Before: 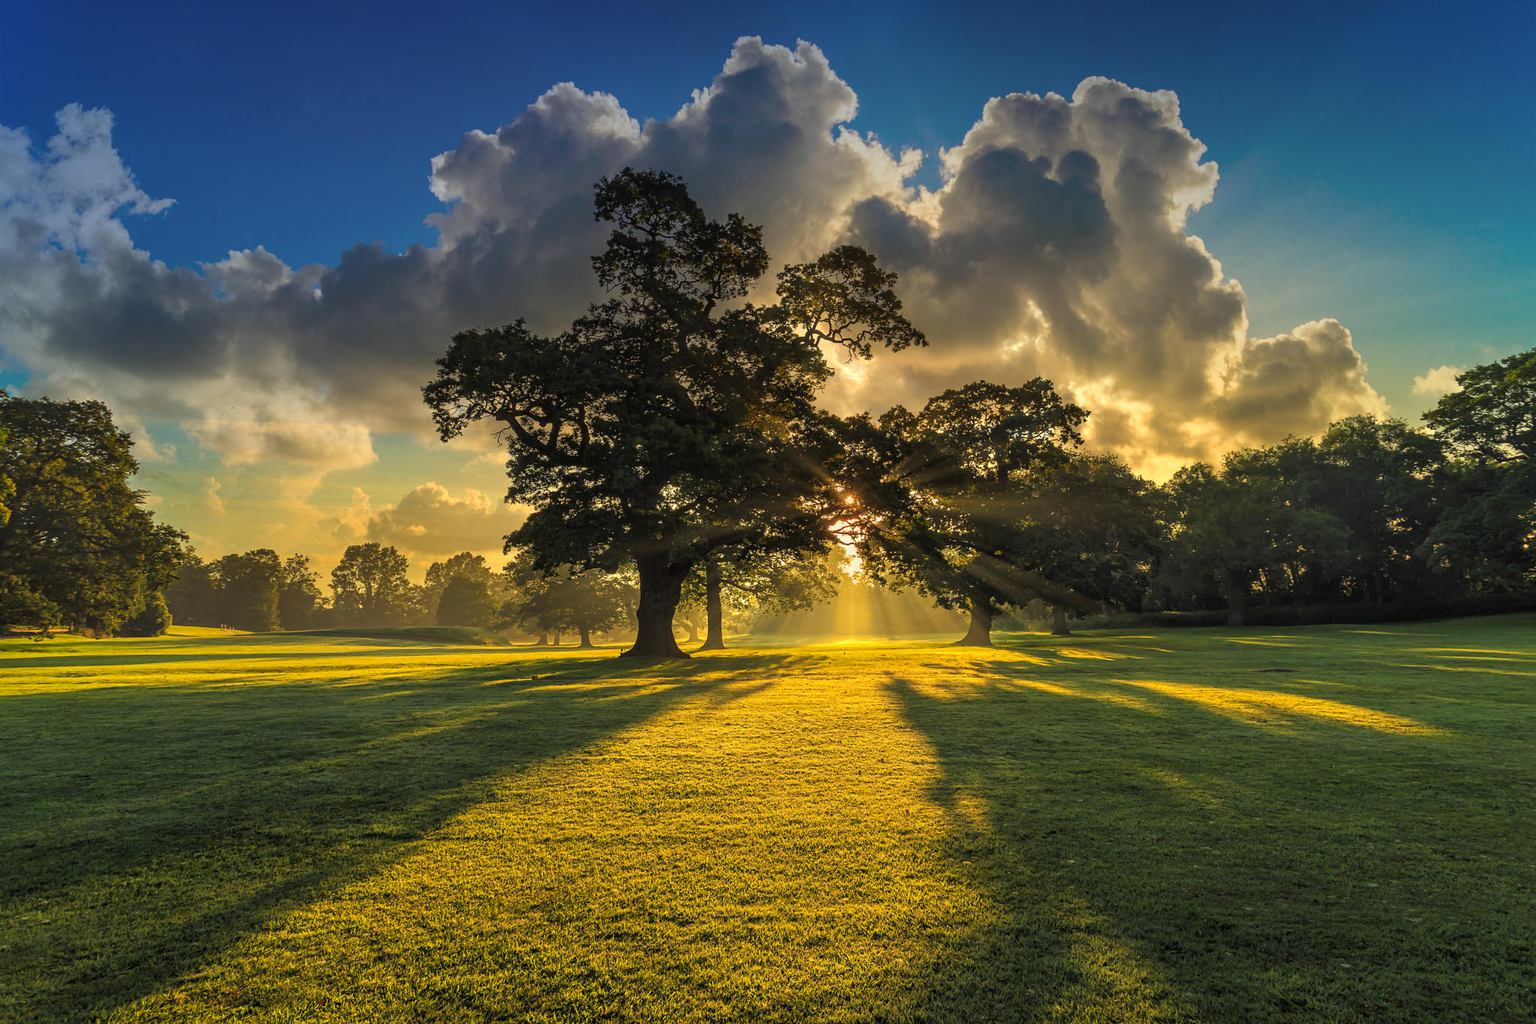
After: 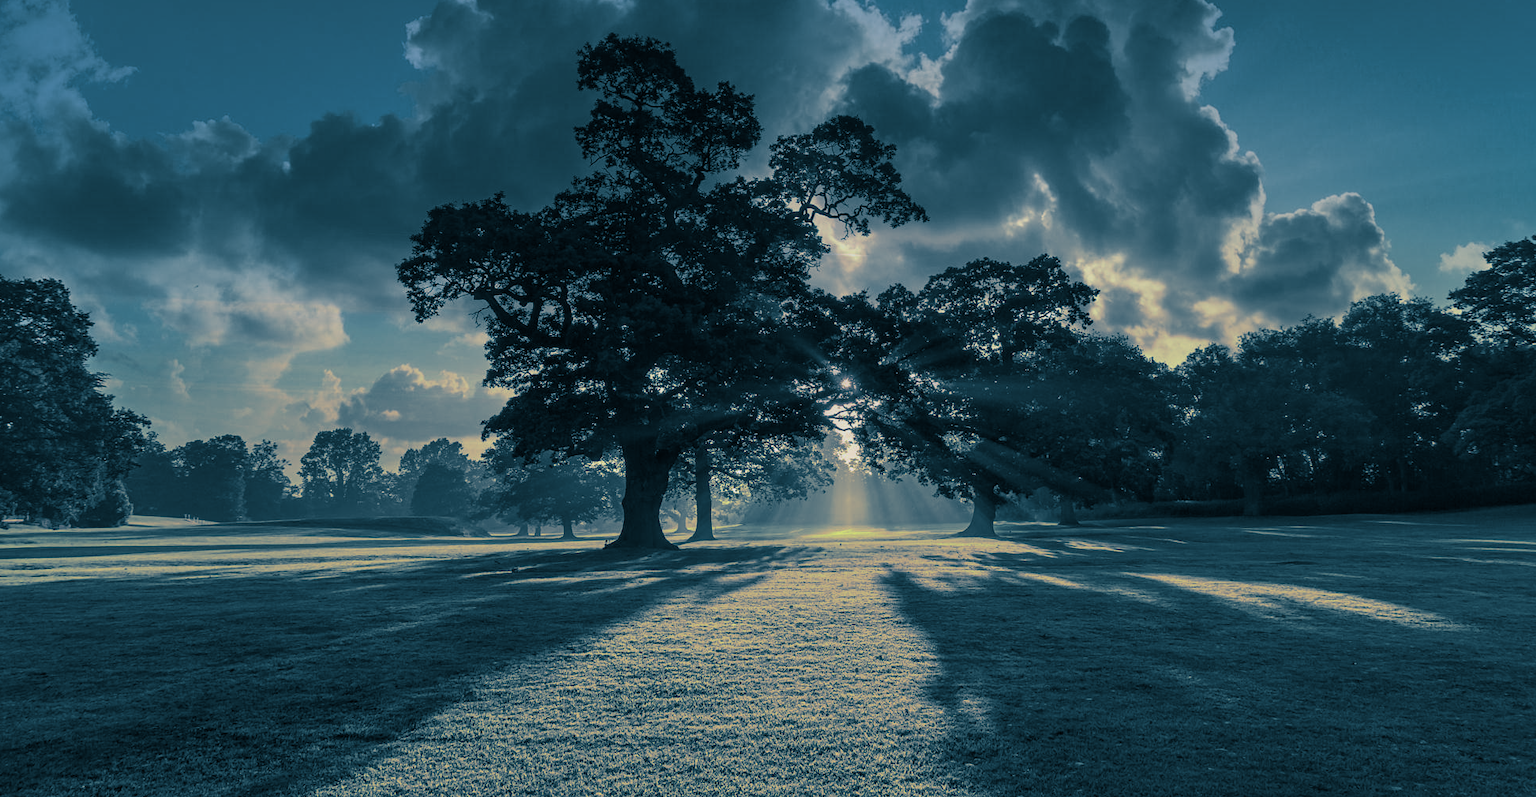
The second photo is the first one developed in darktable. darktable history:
split-toning: shadows › hue 212.4°, balance -70
crop and rotate: left 2.991%, top 13.302%, right 1.981%, bottom 12.636%
vibrance: on, module defaults
graduated density: hue 238.83°, saturation 50%
